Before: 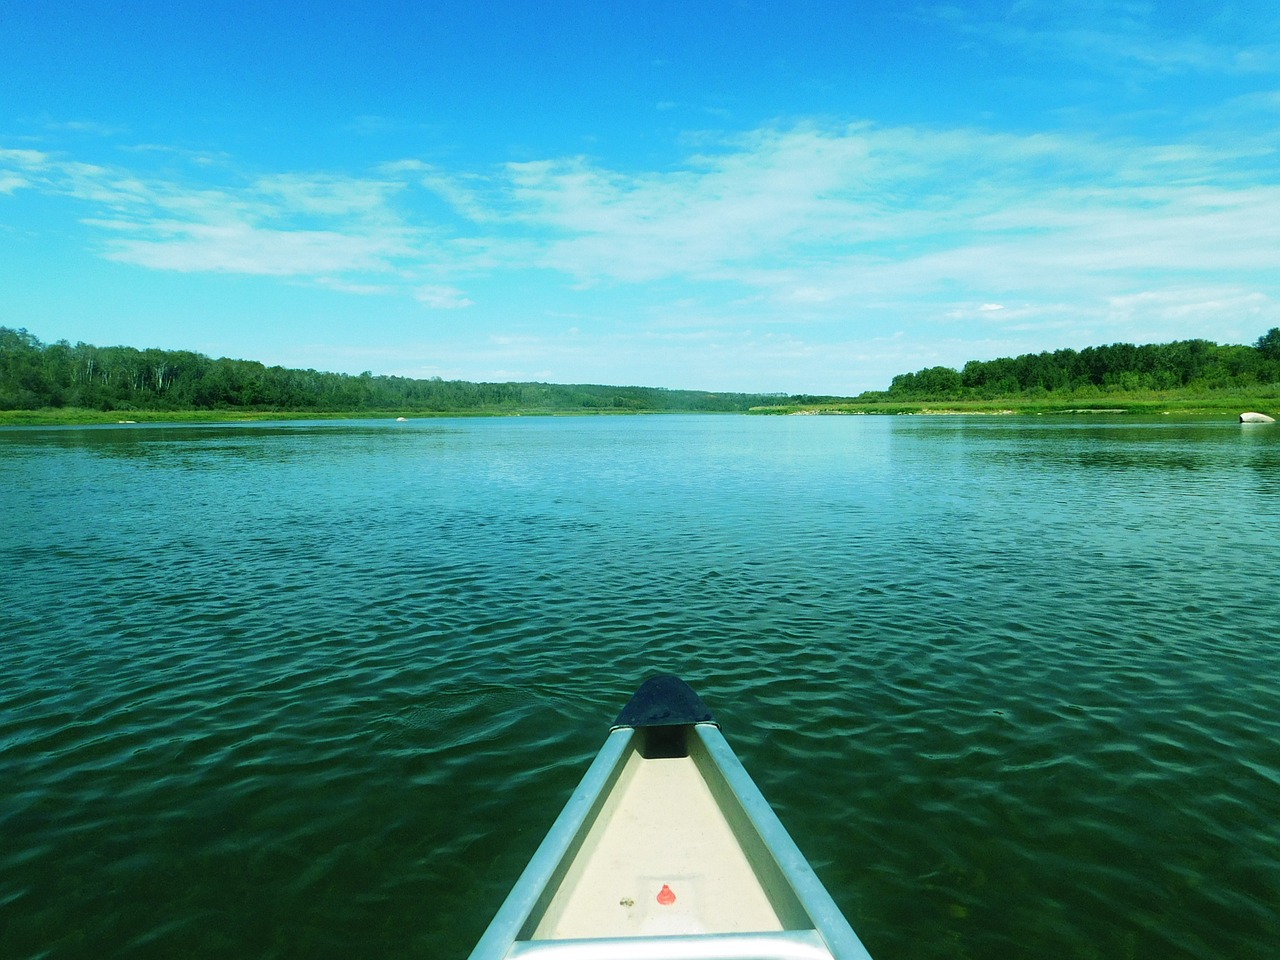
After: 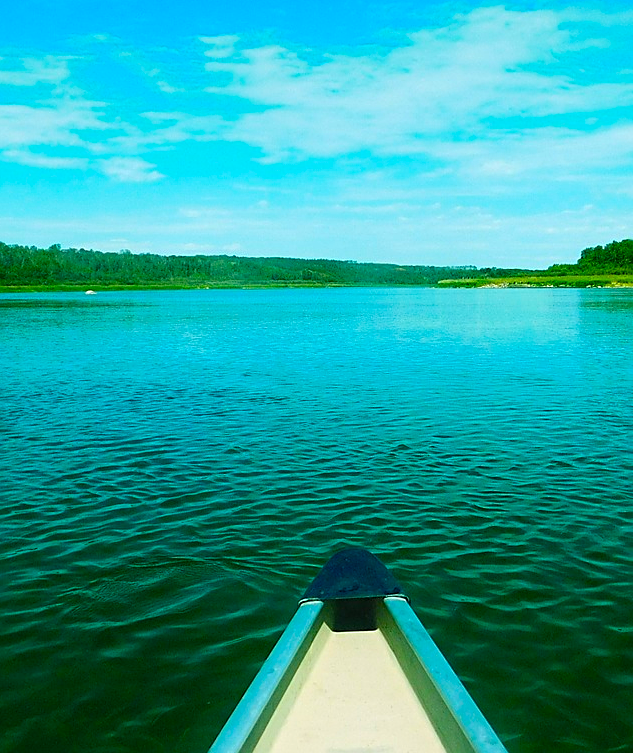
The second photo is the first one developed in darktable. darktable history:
sharpen: on, module defaults
vibrance: on, module defaults
crop and rotate: angle 0.02°, left 24.353%, top 13.219%, right 26.156%, bottom 8.224%
color balance rgb: linear chroma grading › global chroma 15%, perceptual saturation grading › global saturation 30%
